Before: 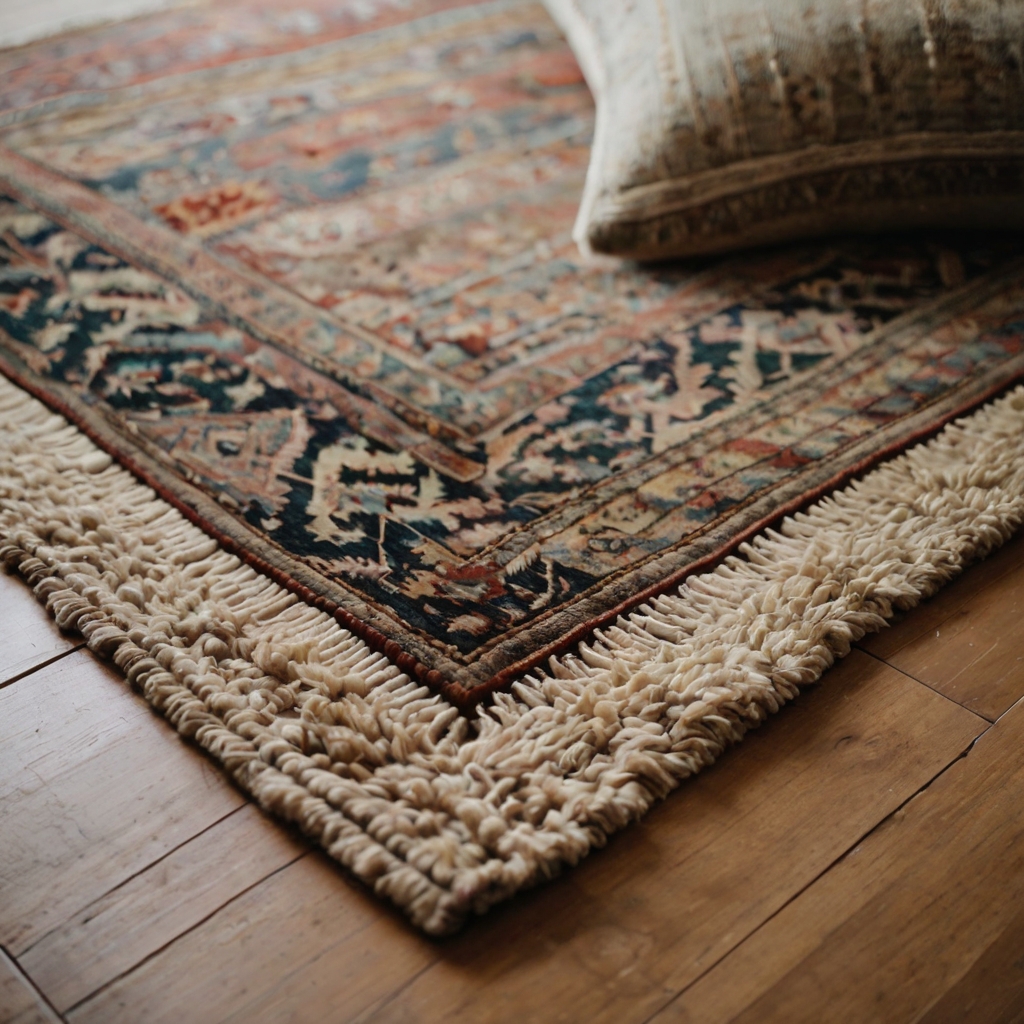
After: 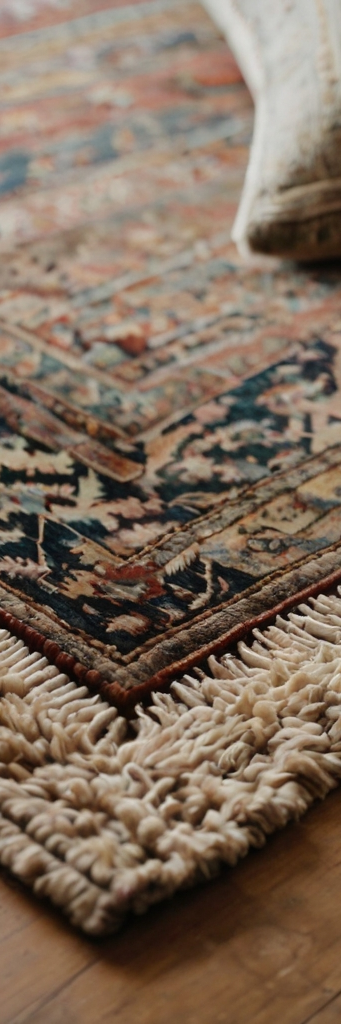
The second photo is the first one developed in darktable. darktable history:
crop: left 33.349%, right 33.345%
